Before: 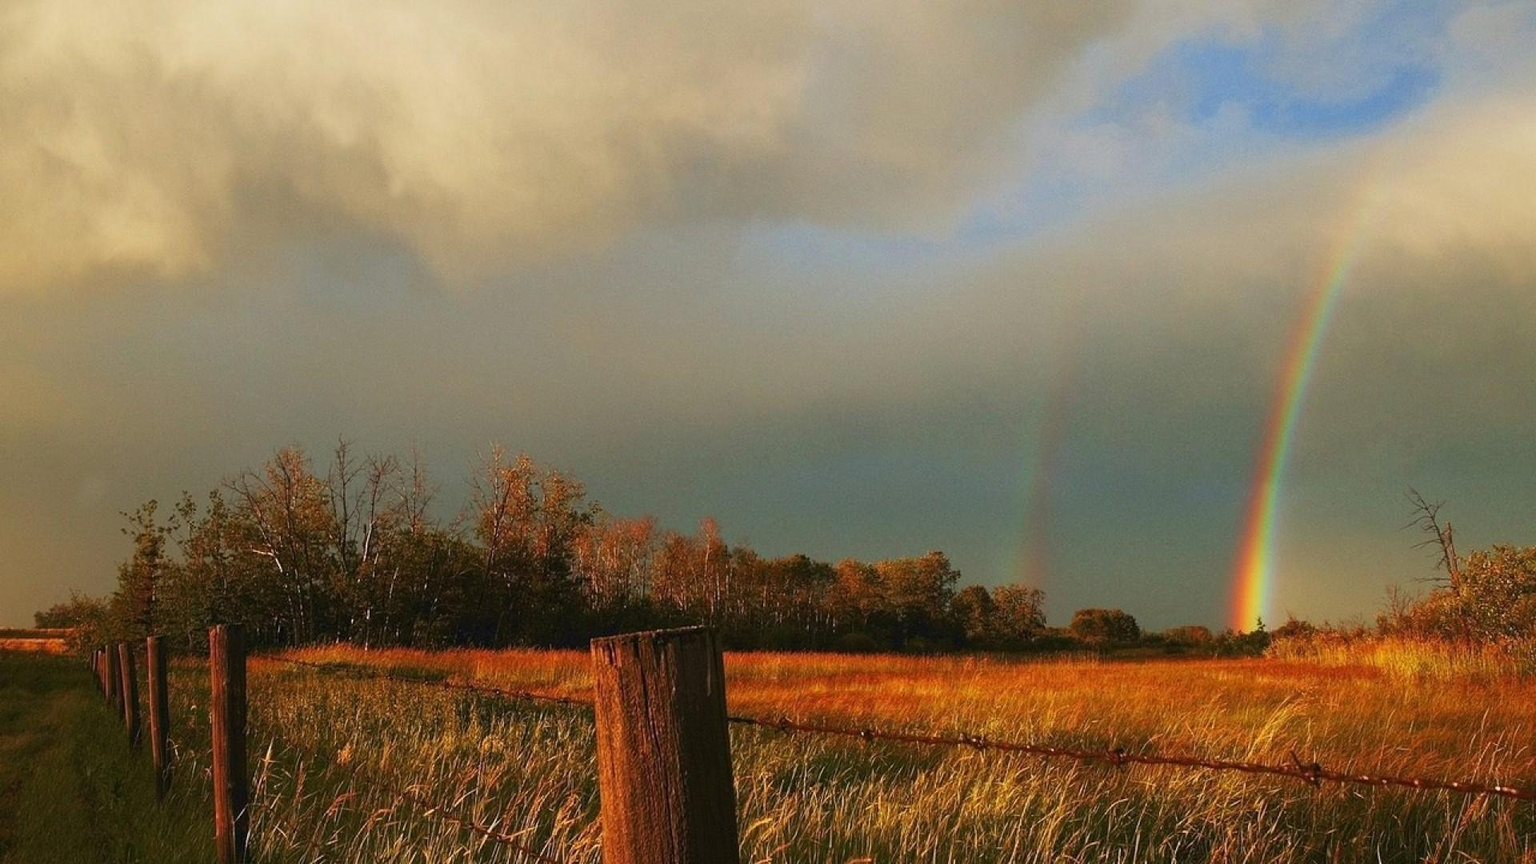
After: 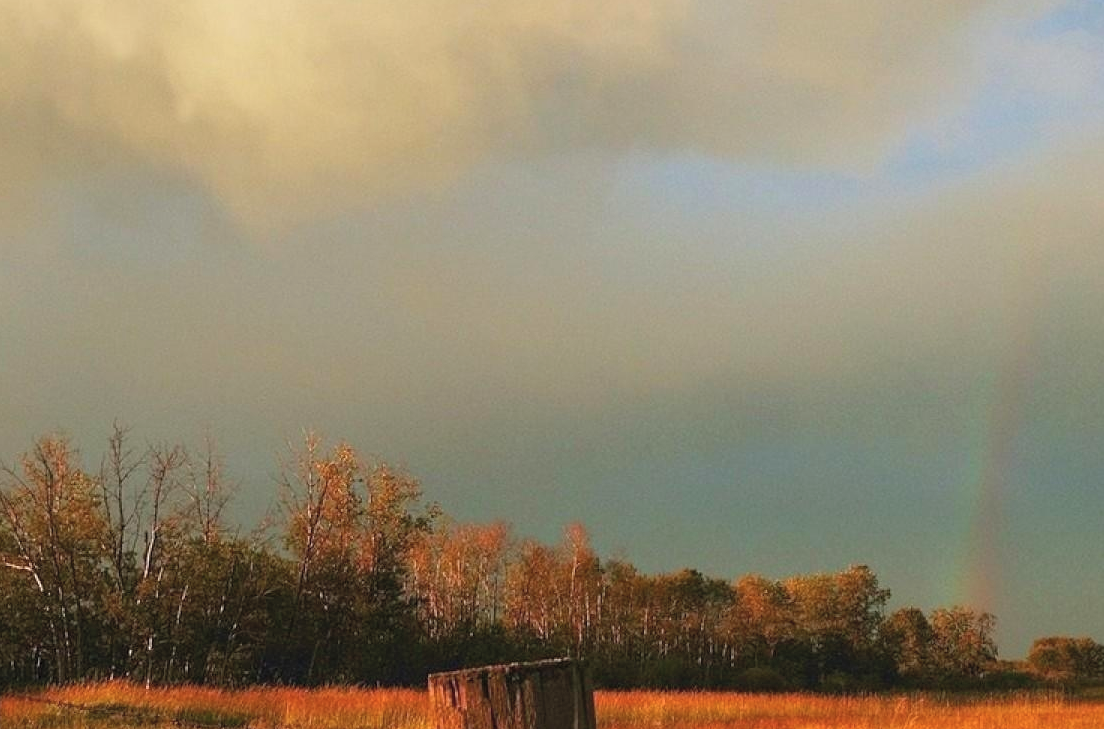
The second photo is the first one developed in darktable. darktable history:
contrast brightness saturation: brightness 0.128
color balance rgb: perceptual saturation grading › global saturation 0.555%, global vibrance 20%
crop: left 16.183%, top 11.5%, right 26.273%, bottom 20.527%
